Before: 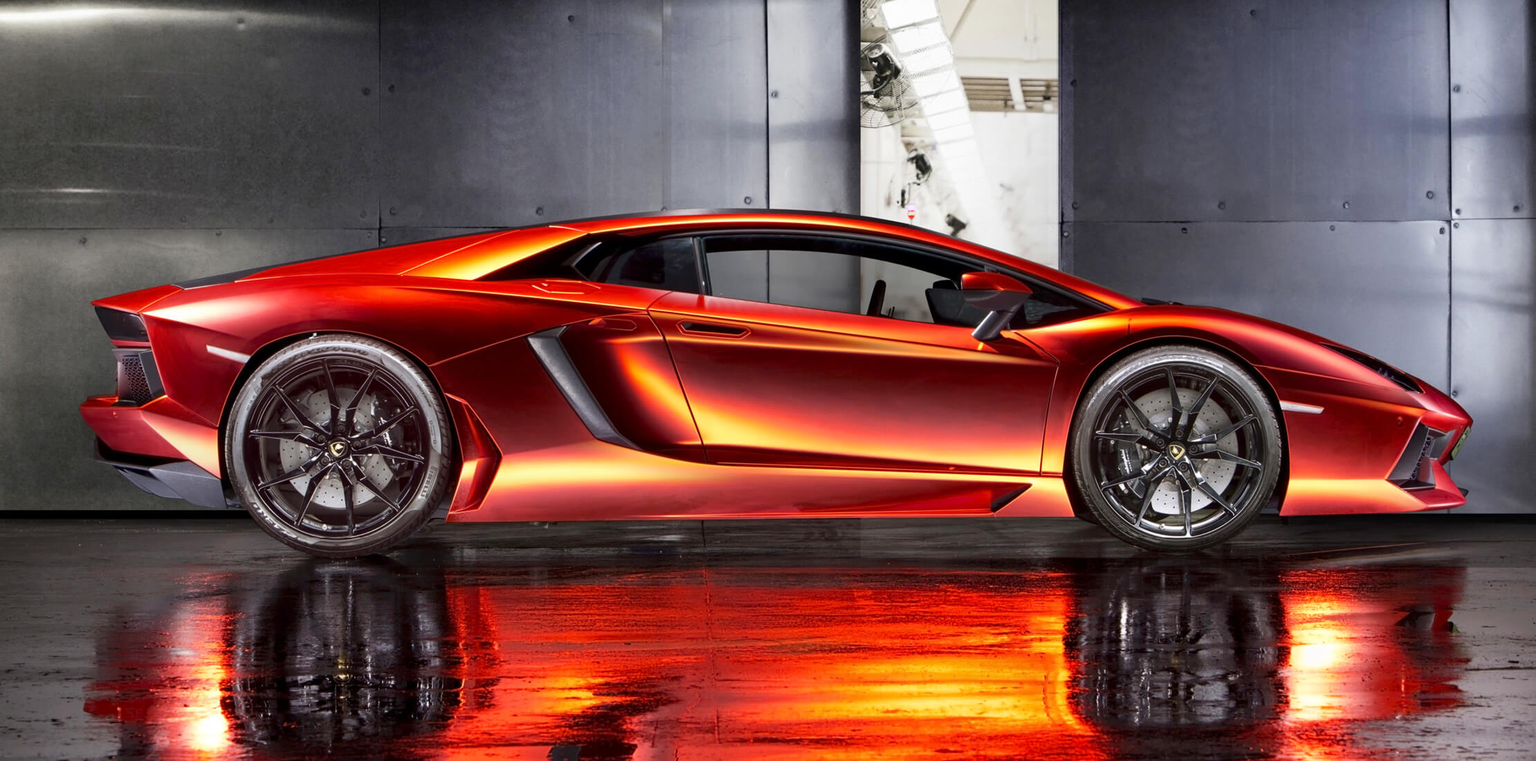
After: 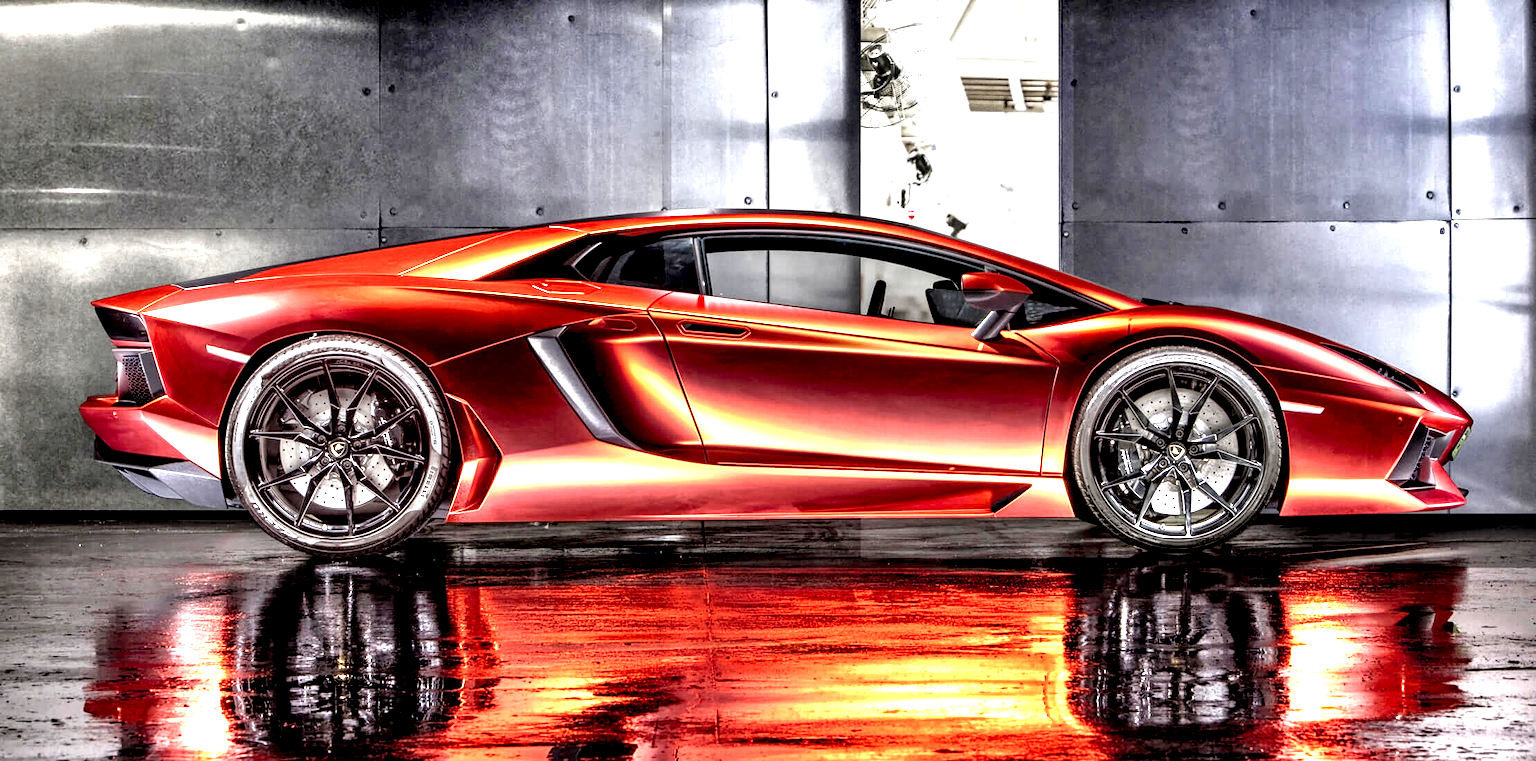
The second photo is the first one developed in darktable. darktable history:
local contrast: highlights 111%, shadows 45%, detail 294%
tone equalizer: -8 EV 2 EV, -7 EV 1.98 EV, -6 EV 2 EV, -5 EV 1.96 EV, -4 EV 1.98 EV, -3 EV 1.48 EV, -2 EV 0.99 EV, -1 EV 0.474 EV
